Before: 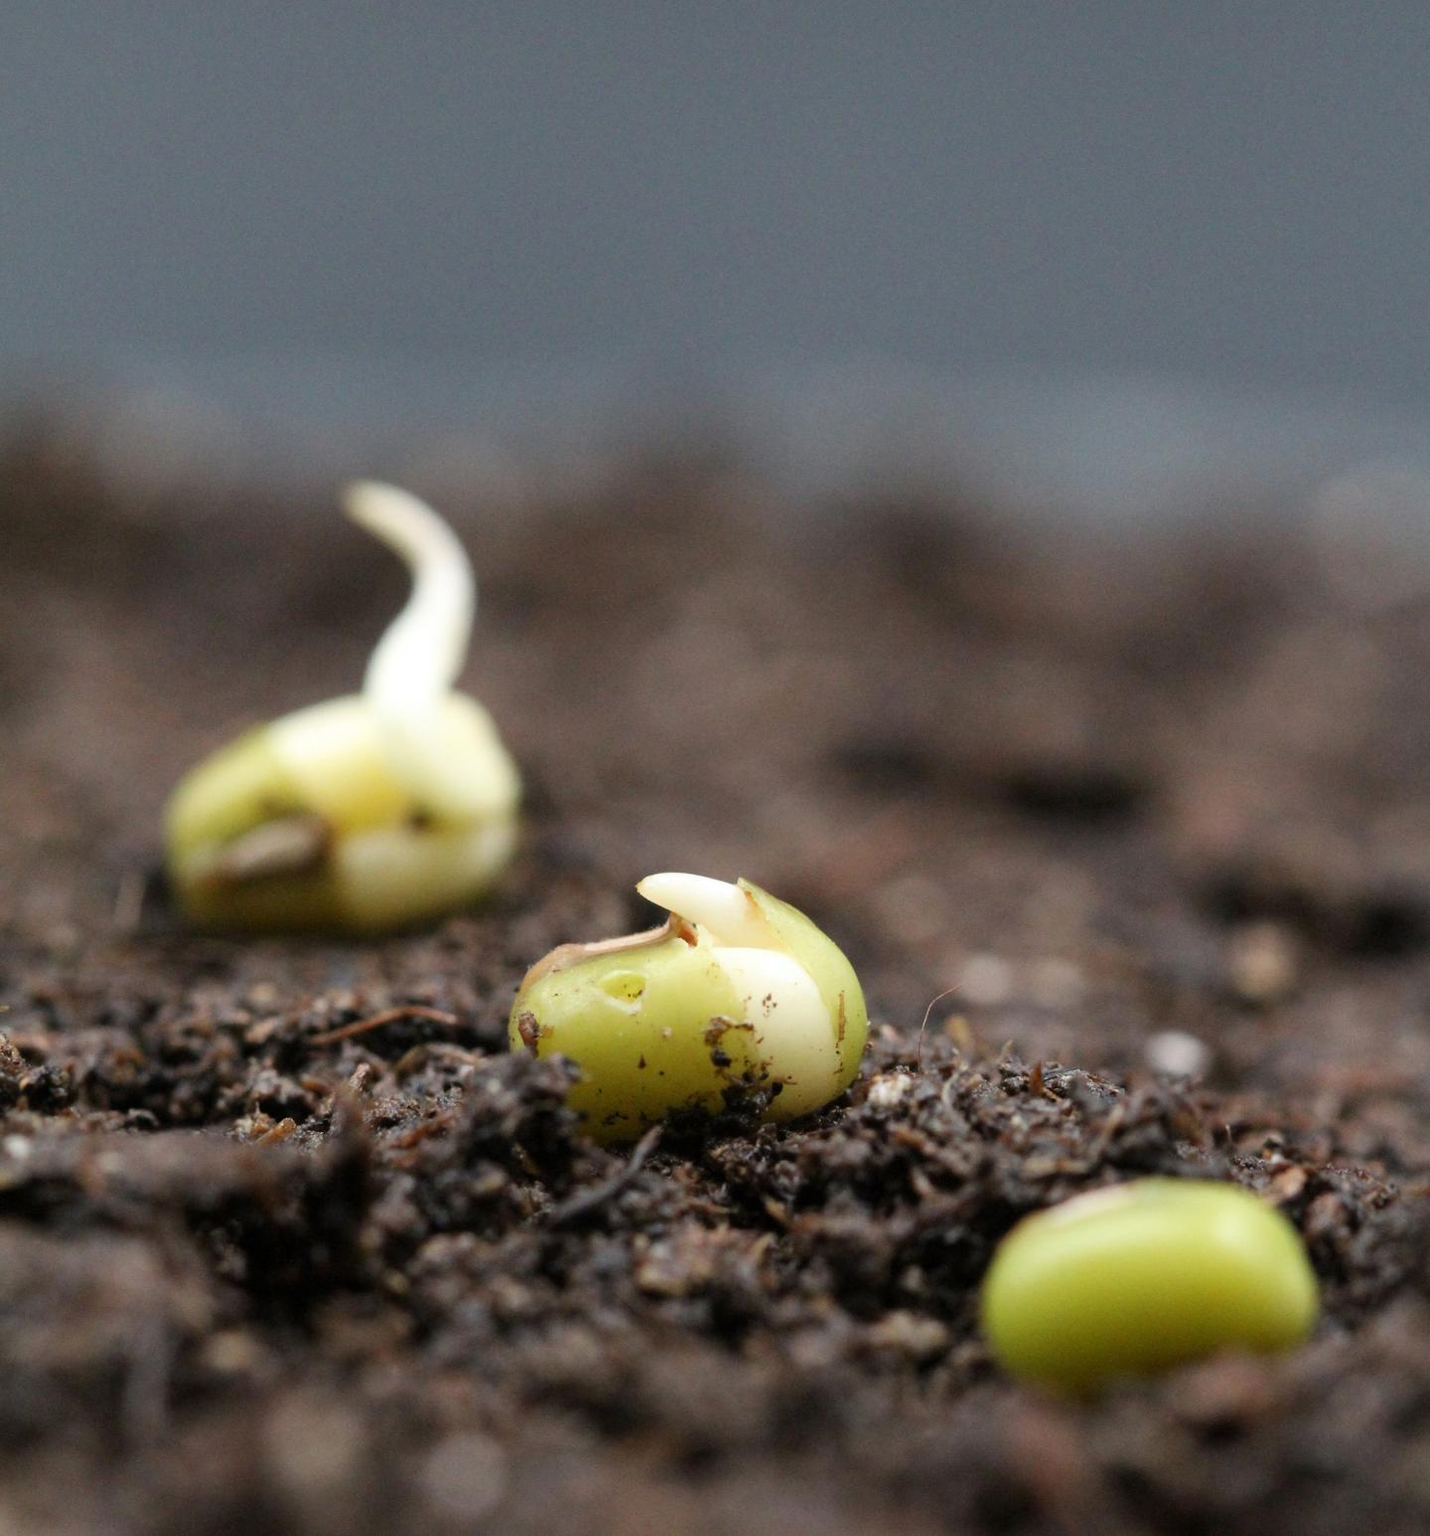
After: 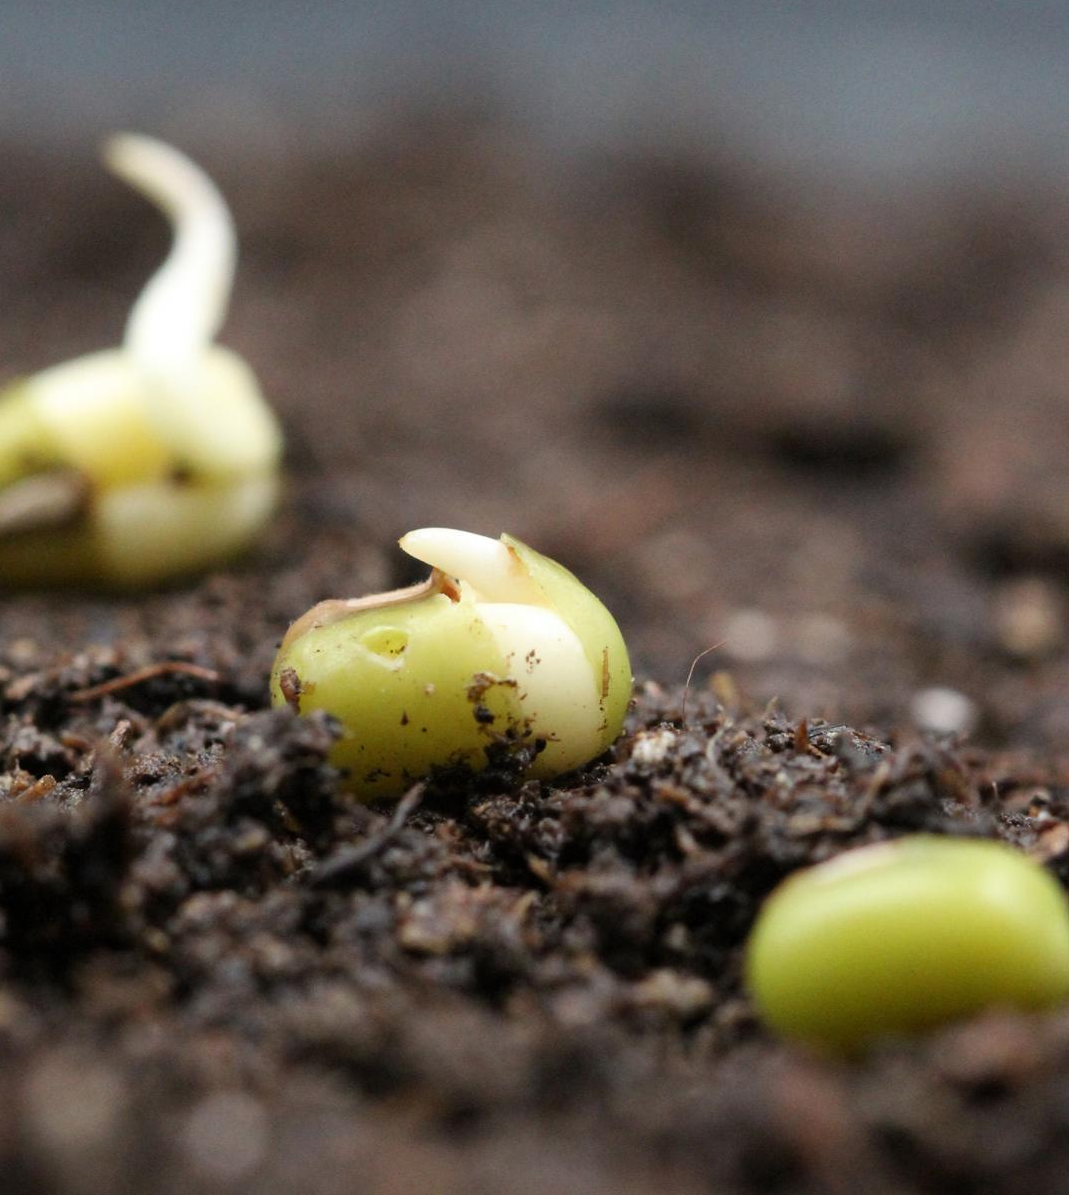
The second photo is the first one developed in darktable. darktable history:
crop: left 16.85%, top 22.702%, right 8.89%
